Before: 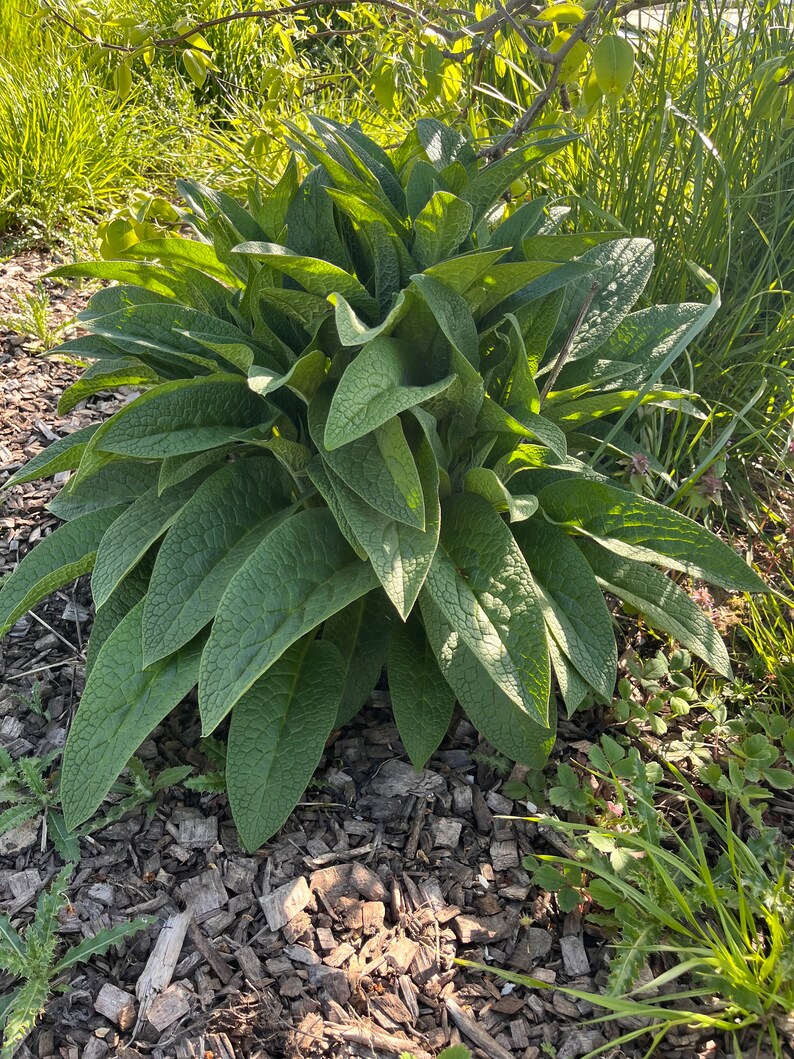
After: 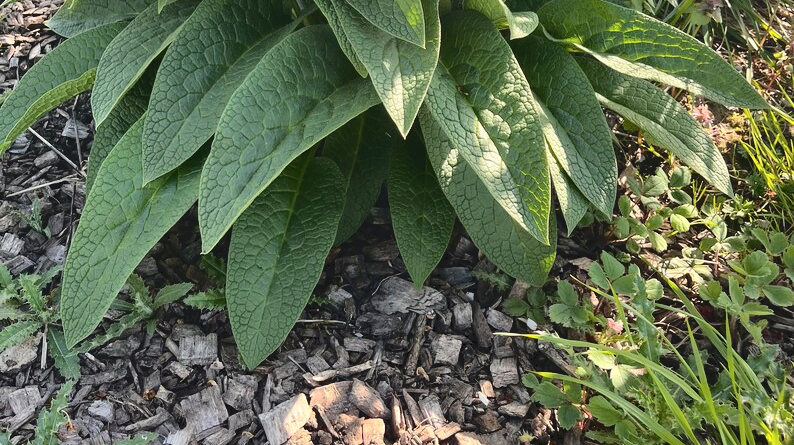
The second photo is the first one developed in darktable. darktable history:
crop: top 45.677%, bottom 12.265%
tone curve: curves: ch0 [(0, 0) (0.003, 0.074) (0.011, 0.079) (0.025, 0.083) (0.044, 0.095) (0.069, 0.097) (0.1, 0.11) (0.136, 0.131) (0.177, 0.159) (0.224, 0.209) (0.277, 0.279) (0.335, 0.367) (0.399, 0.455) (0.468, 0.538) (0.543, 0.621) (0.623, 0.699) (0.709, 0.782) (0.801, 0.848) (0.898, 0.924) (1, 1)], color space Lab, independent channels, preserve colors none
